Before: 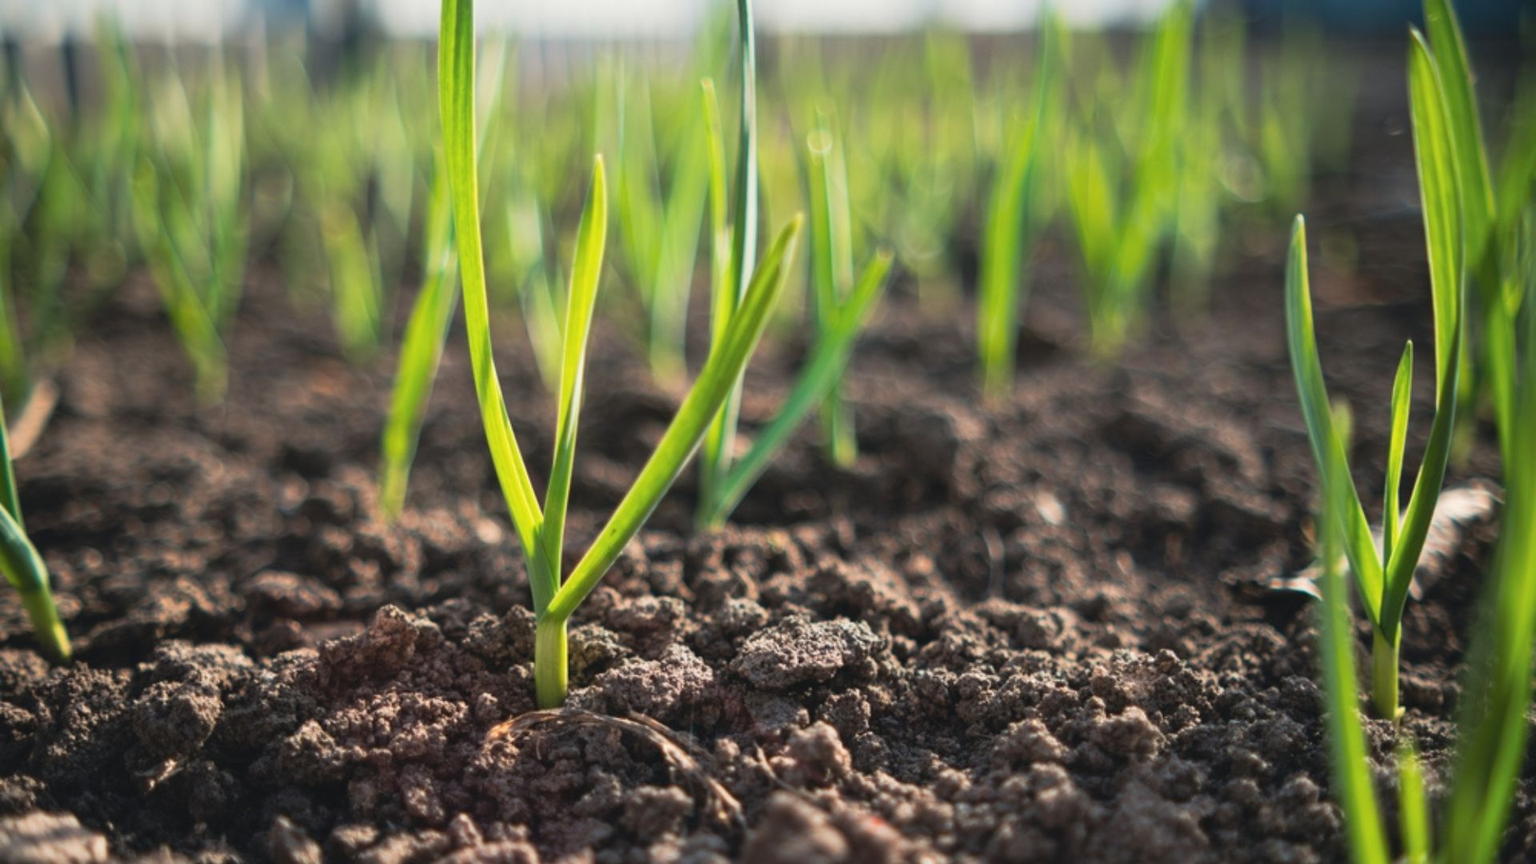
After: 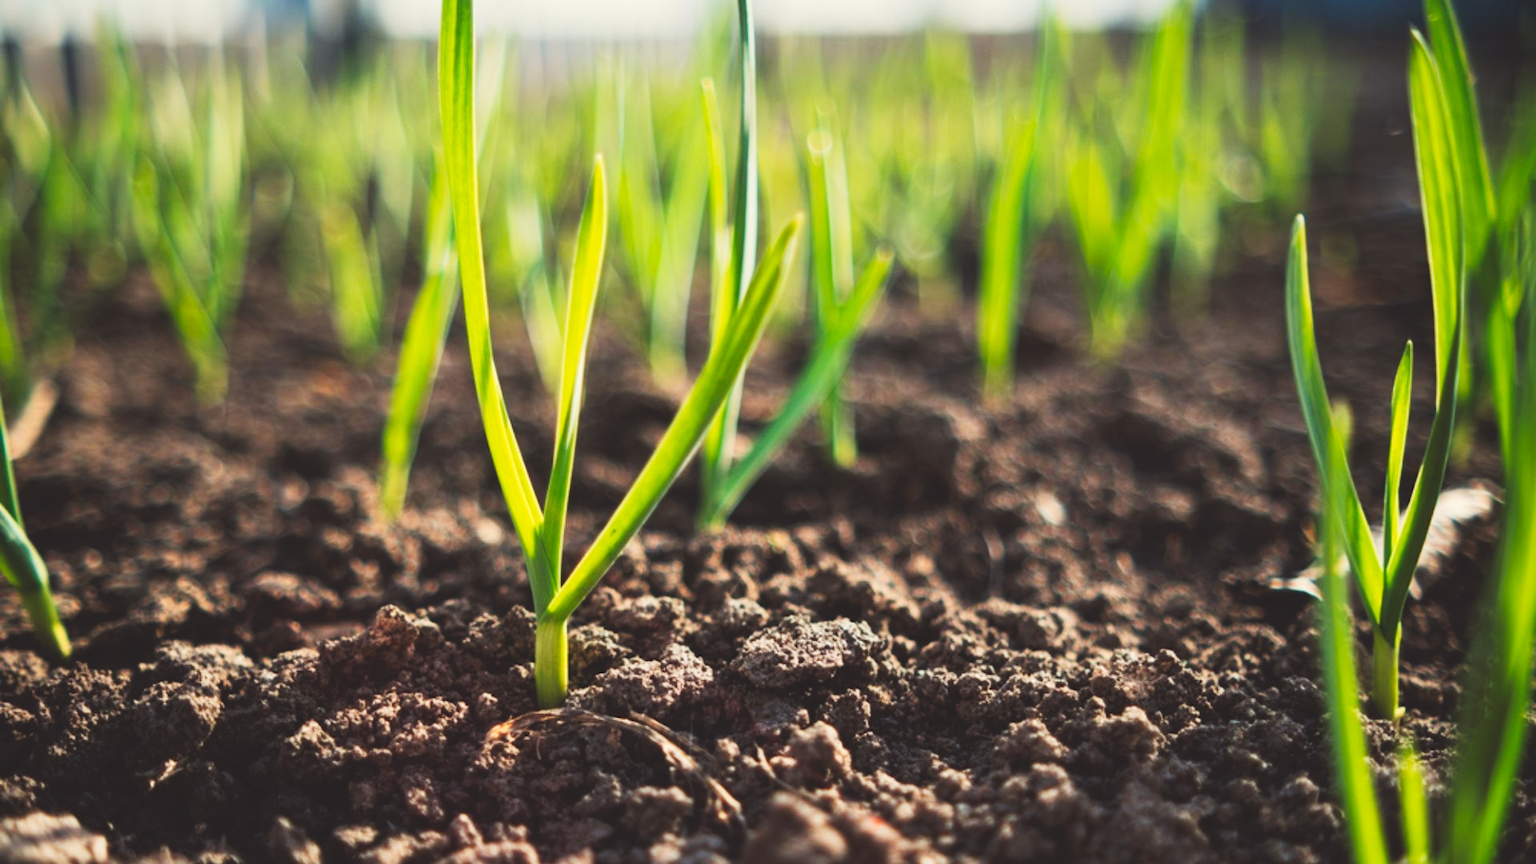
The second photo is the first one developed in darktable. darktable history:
tone curve: curves: ch0 [(0, 0) (0.003, 0.117) (0.011, 0.118) (0.025, 0.123) (0.044, 0.13) (0.069, 0.137) (0.1, 0.149) (0.136, 0.157) (0.177, 0.184) (0.224, 0.217) (0.277, 0.257) (0.335, 0.324) (0.399, 0.406) (0.468, 0.511) (0.543, 0.609) (0.623, 0.712) (0.709, 0.8) (0.801, 0.877) (0.898, 0.938) (1, 1)], preserve colors none
color correction: highlights a* -0.95, highlights b* 4.5, shadows a* 3.55
